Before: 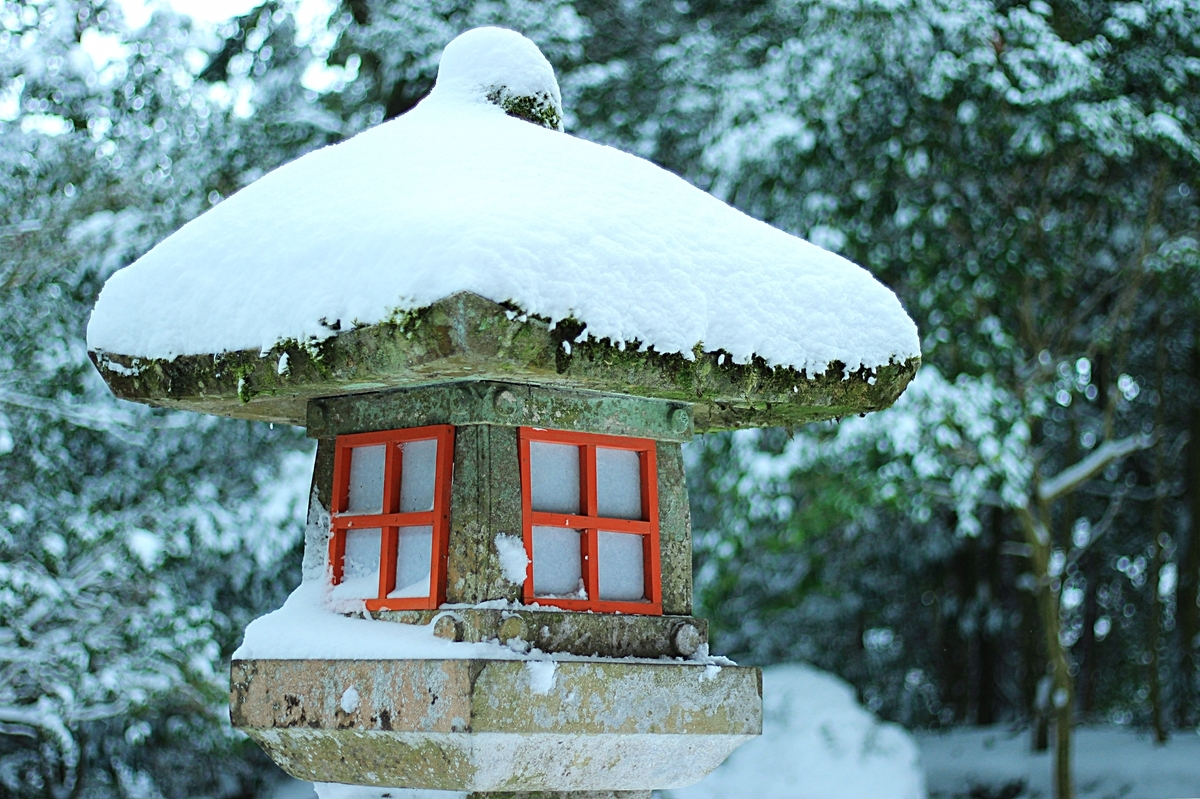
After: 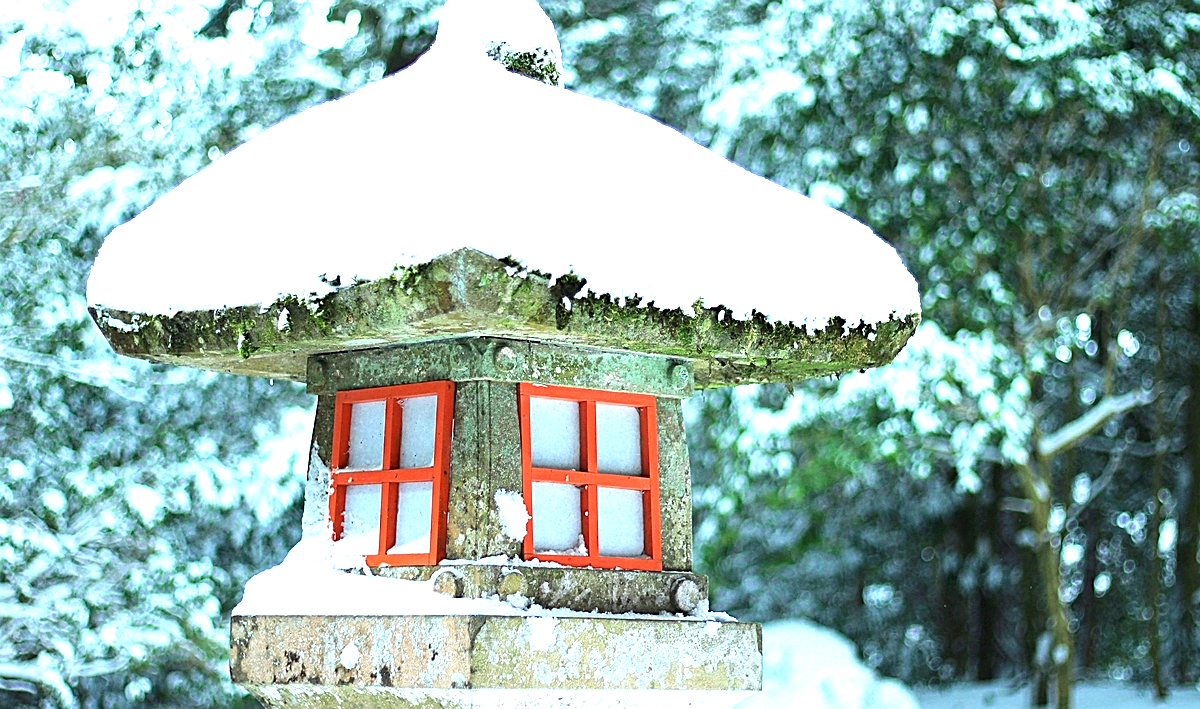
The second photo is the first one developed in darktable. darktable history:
white balance: emerald 1
exposure: black level correction 0.001, exposure 1.3 EV, compensate highlight preservation false
crop and rotate: top 5.609%, bottom 5.609%
sharpen: radius 1
